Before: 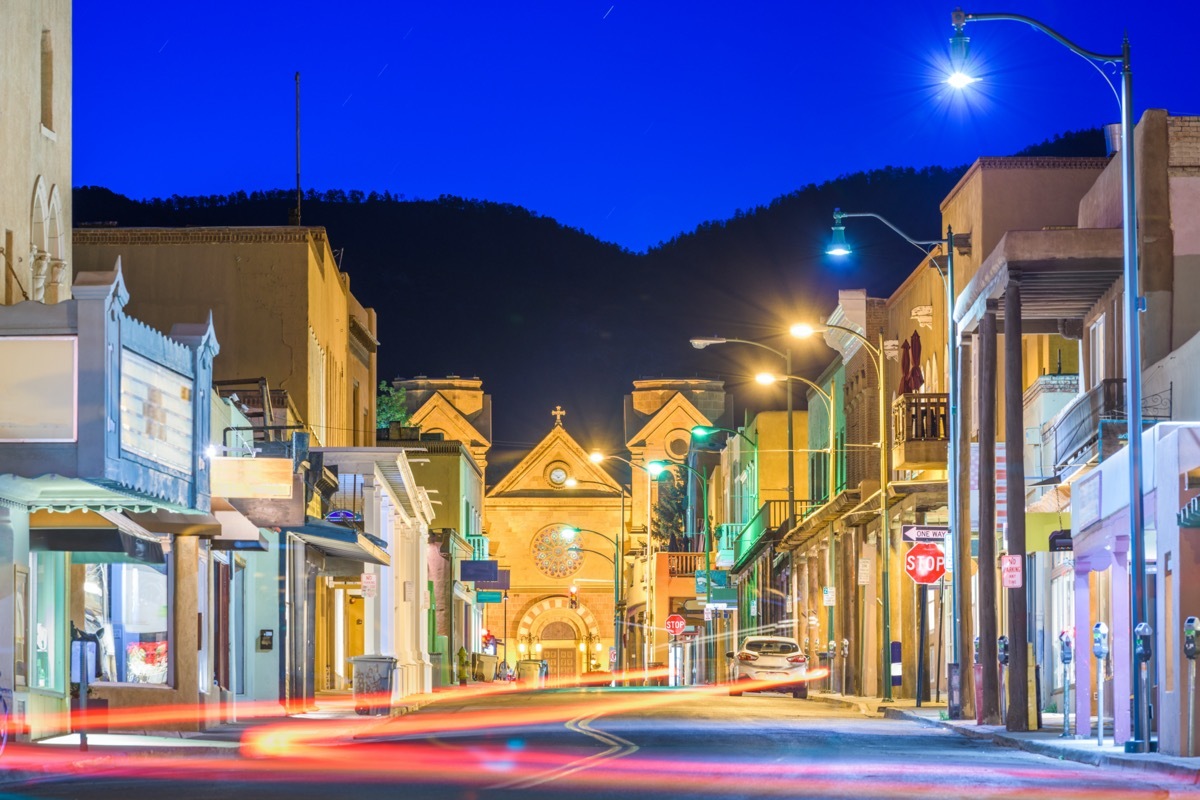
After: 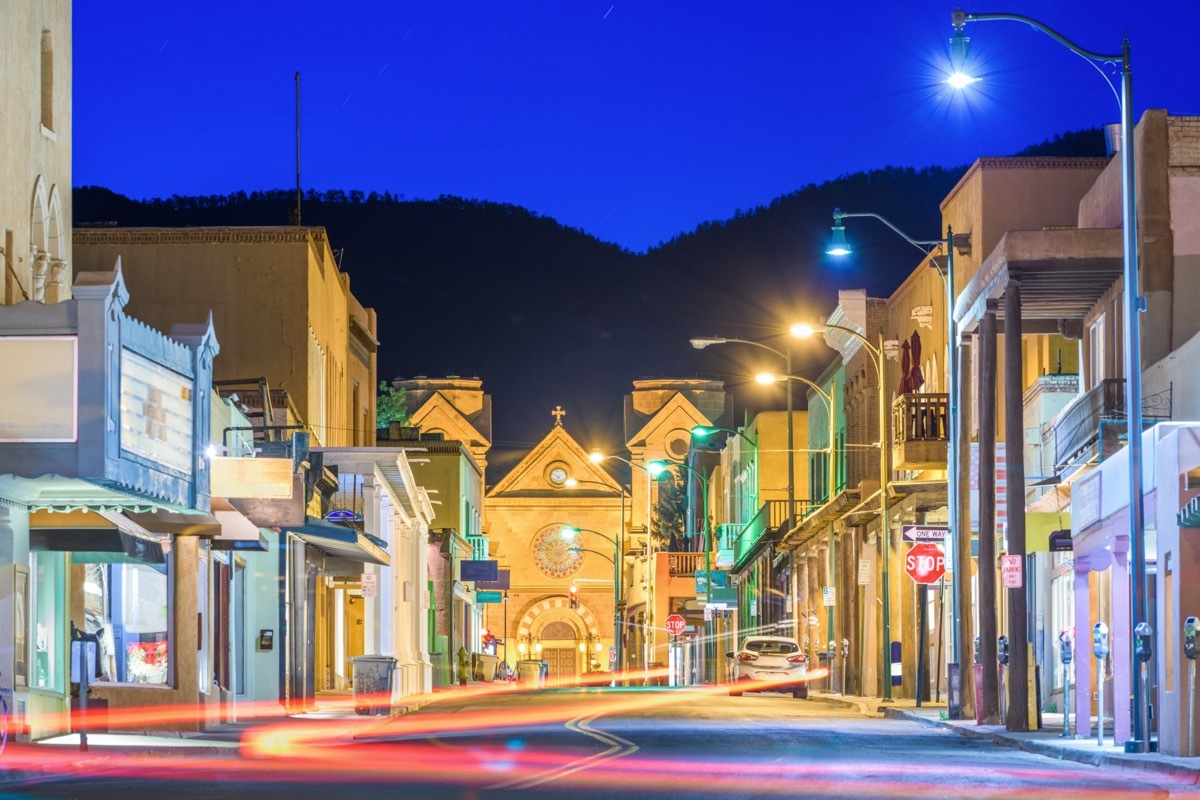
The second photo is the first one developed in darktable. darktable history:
color calibration: illuminant same as pipeline (D50), adaptation XYZ, x 0.347, y 0.359, temperature 5007.71 K, gamut compression 1.67
